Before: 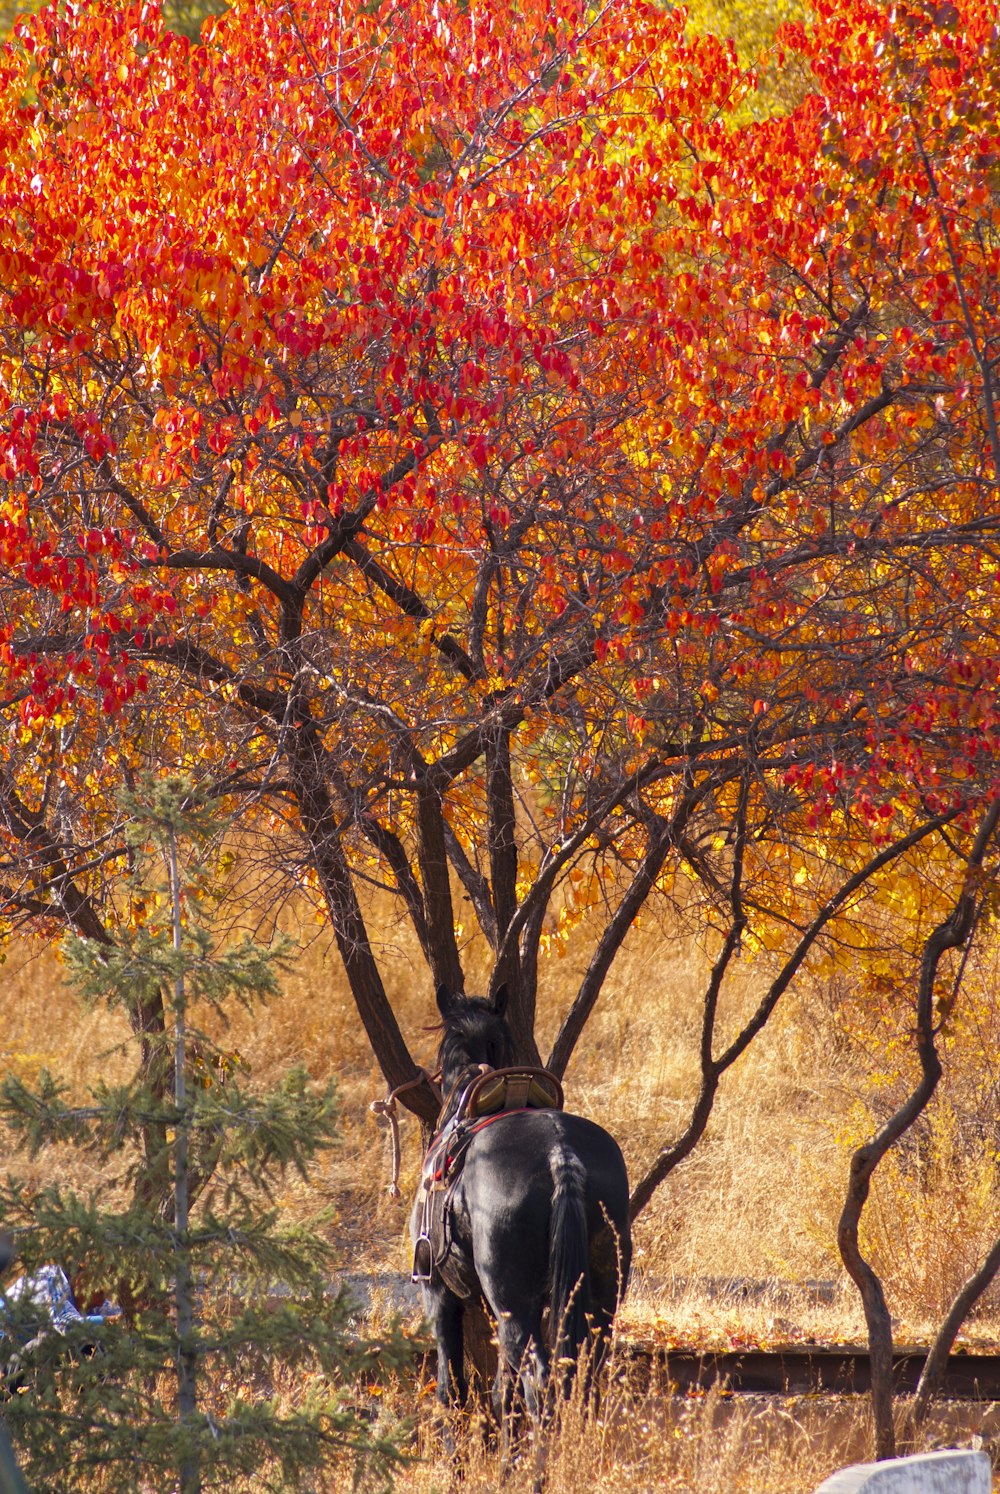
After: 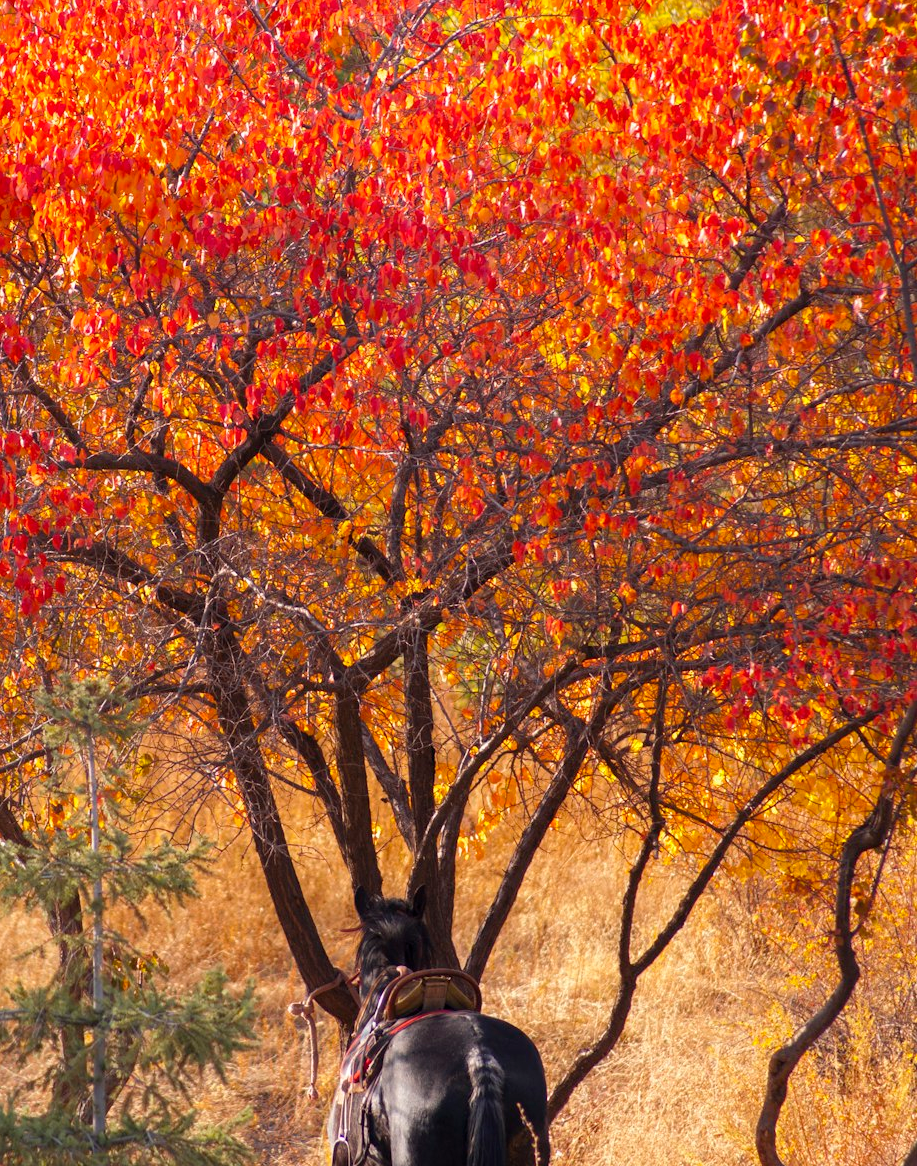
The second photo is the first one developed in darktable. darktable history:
crop: left 8.214%, top 6.603%, bottom 15.322%
